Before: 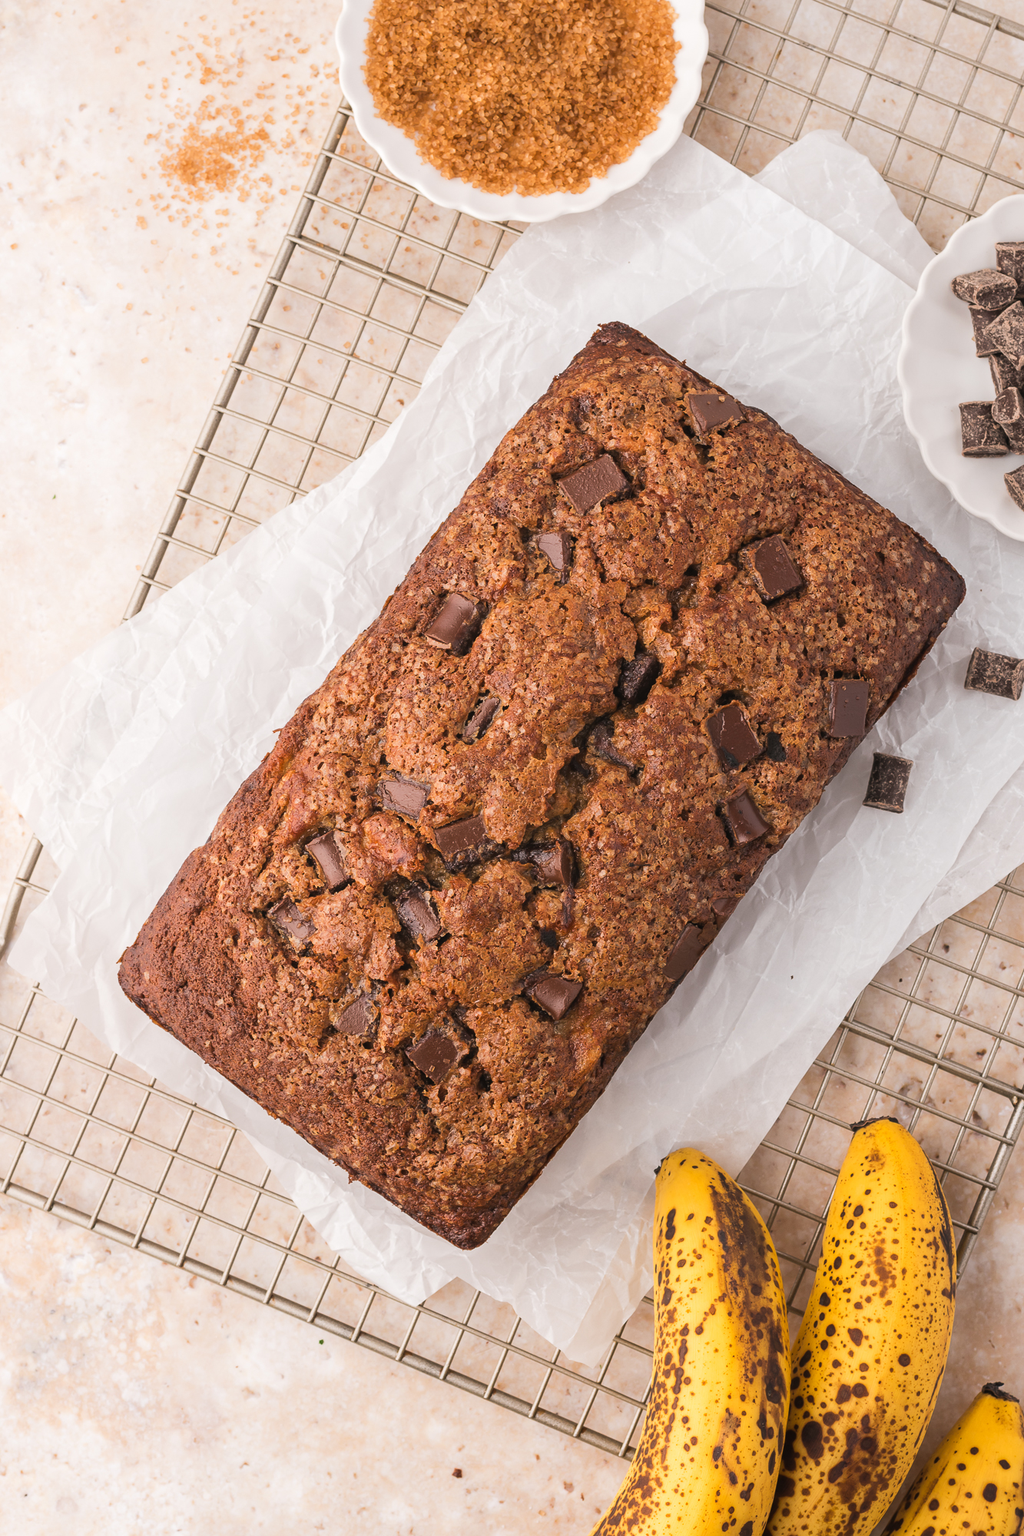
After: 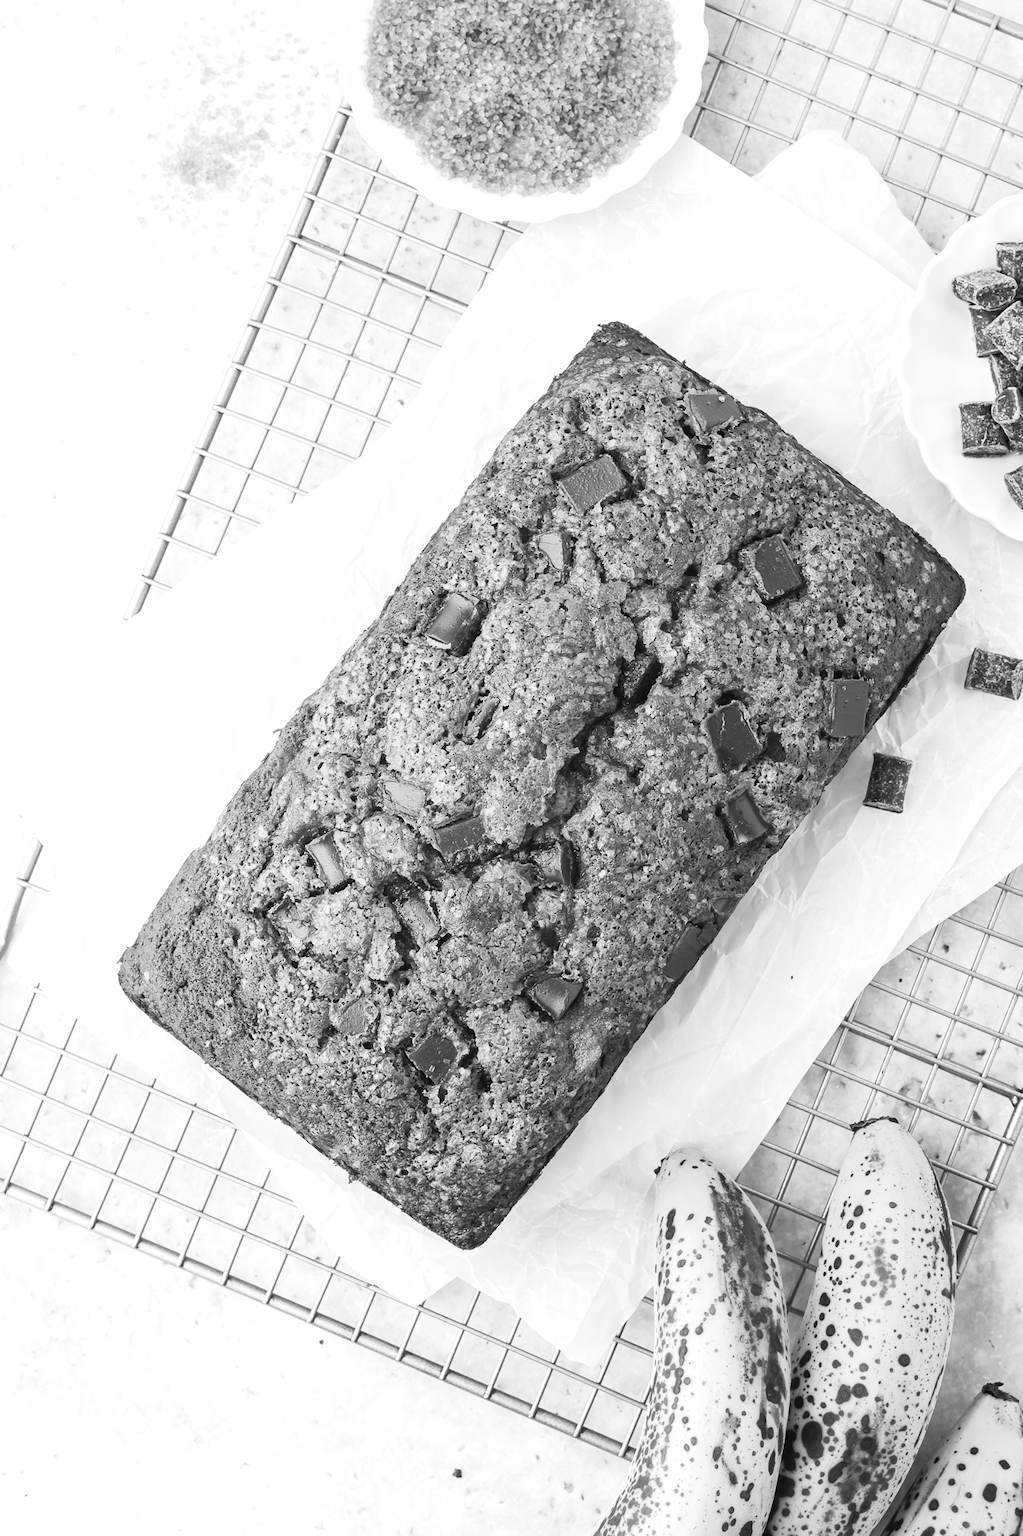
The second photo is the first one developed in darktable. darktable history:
base curve: curves: ch0 [(0, 0) (0.204, 0.334) (0.55, 0.733) (1, 1)], preserve colors none
color balance rgb: shadows lift › chroma 7.23%, shadows lift › hue 246.48°, highlights gain › chroma 5.38%, highlights gain › hue 196.93°, white fulcrum 1 EV
monochrome: on, module defaults
tone equalizer: -8 EV -0.417 EV, -7 EV -0.389 EV, -6 EV -0.333 EV, -5 EV -0.222 EV, -3 EV 0.222 EV, -2 EV 0.333 EV, -1 EV 0.389 EV, +0 EV 0.417 EV, edges refinement/feathering 500, mask exposure compensation -1.57 EV, preserve details no
